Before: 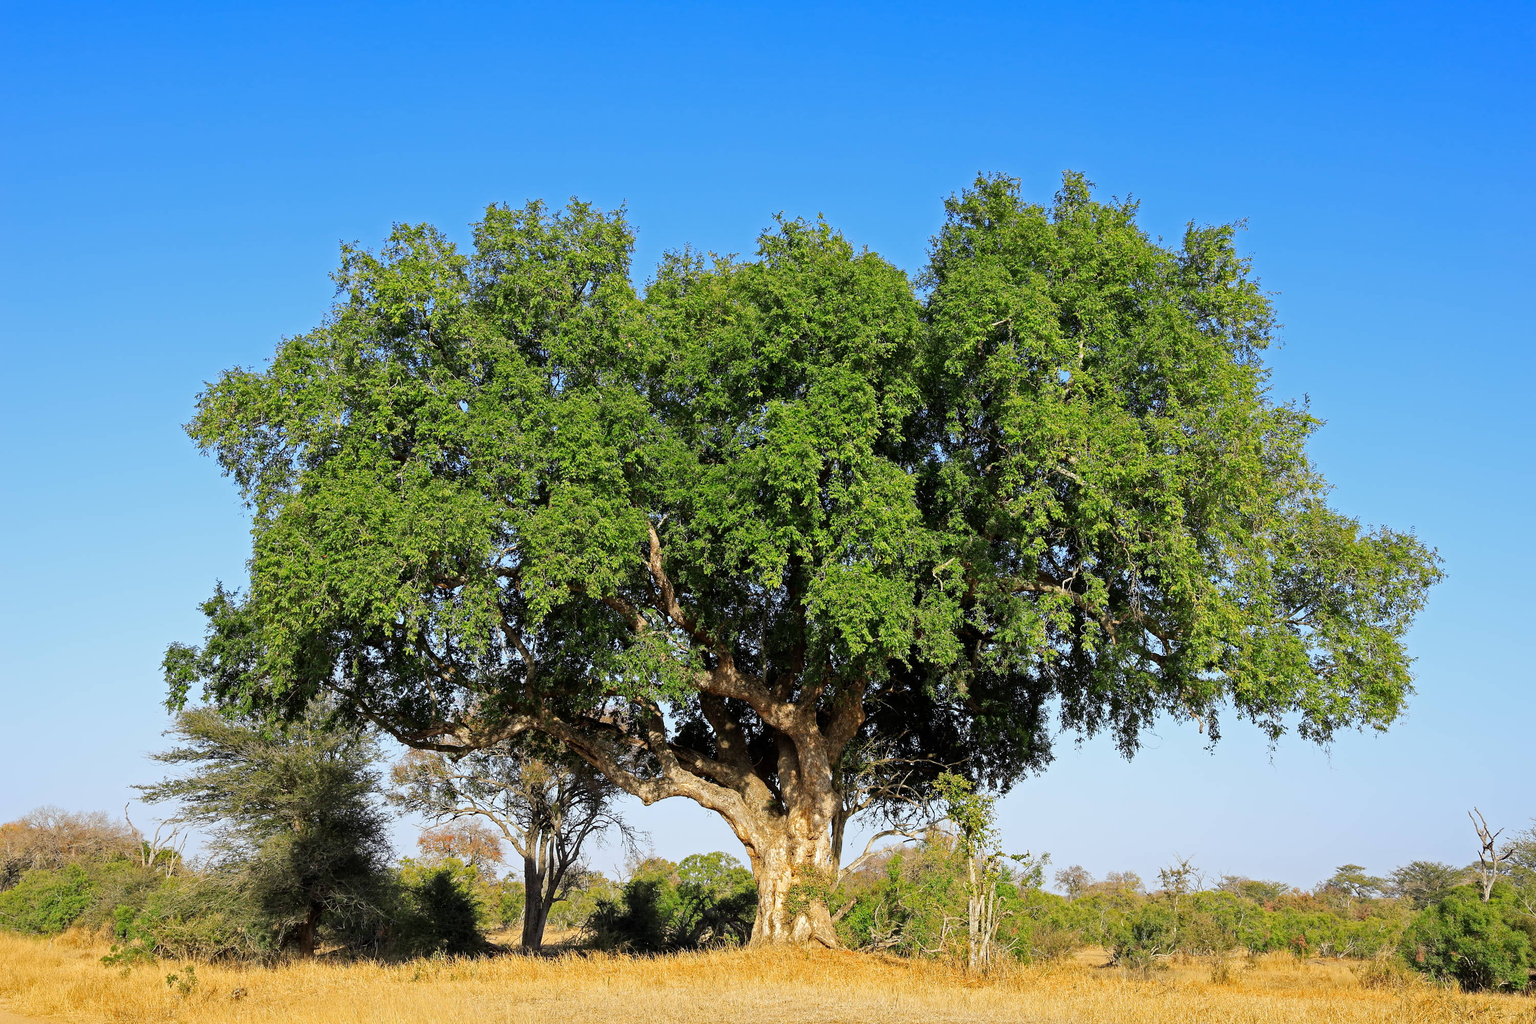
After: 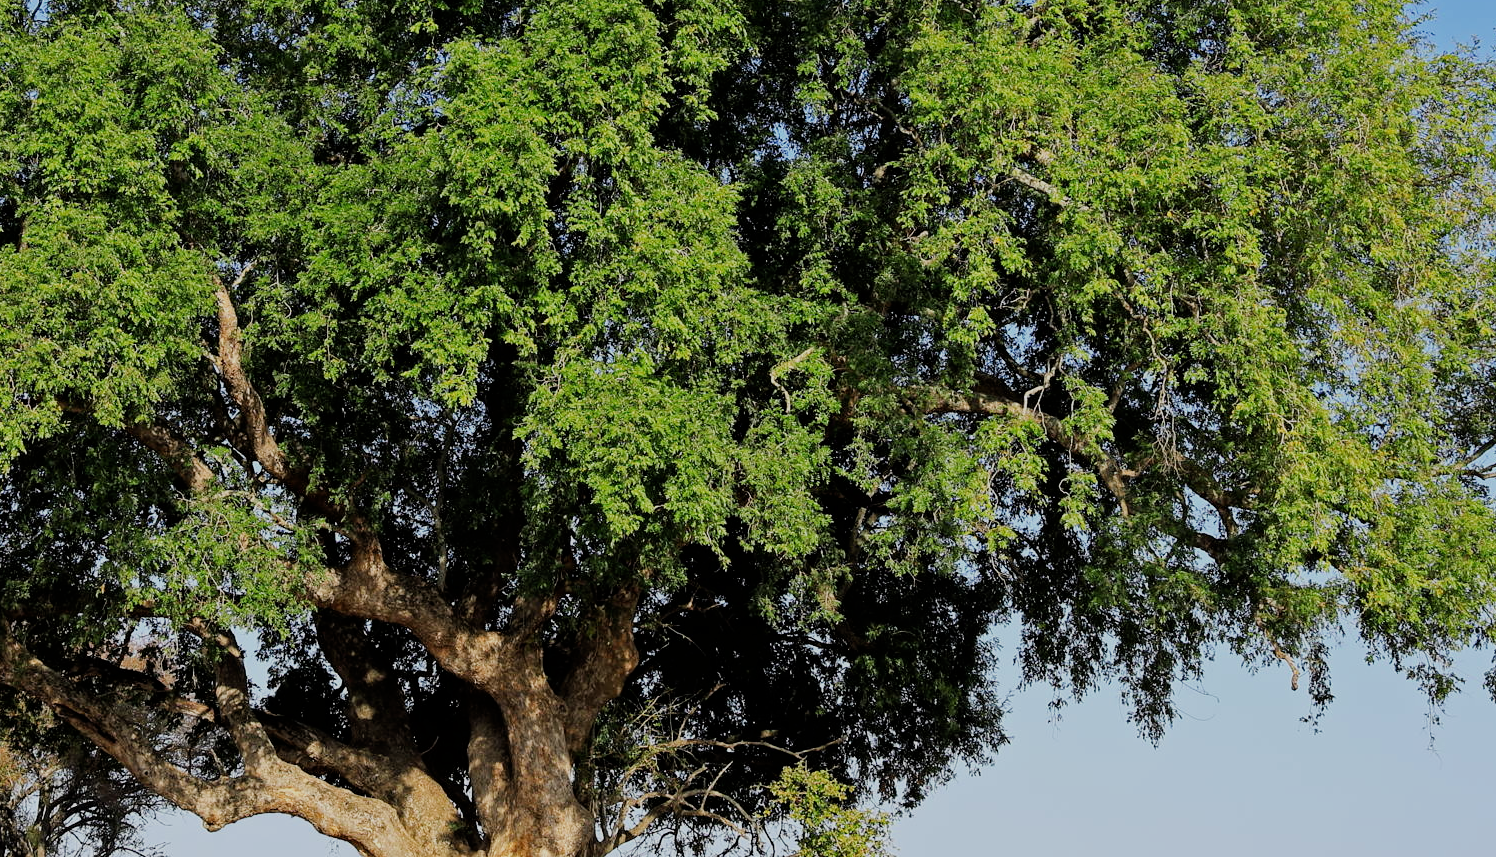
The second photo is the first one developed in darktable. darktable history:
crop: left 35.061%, top 37.108%, right 15.05%, bottom 20.001%
filmic rgb: black relative exposure -7.65 EV, white relative exposure 4.56 EV, hardness 3.61
